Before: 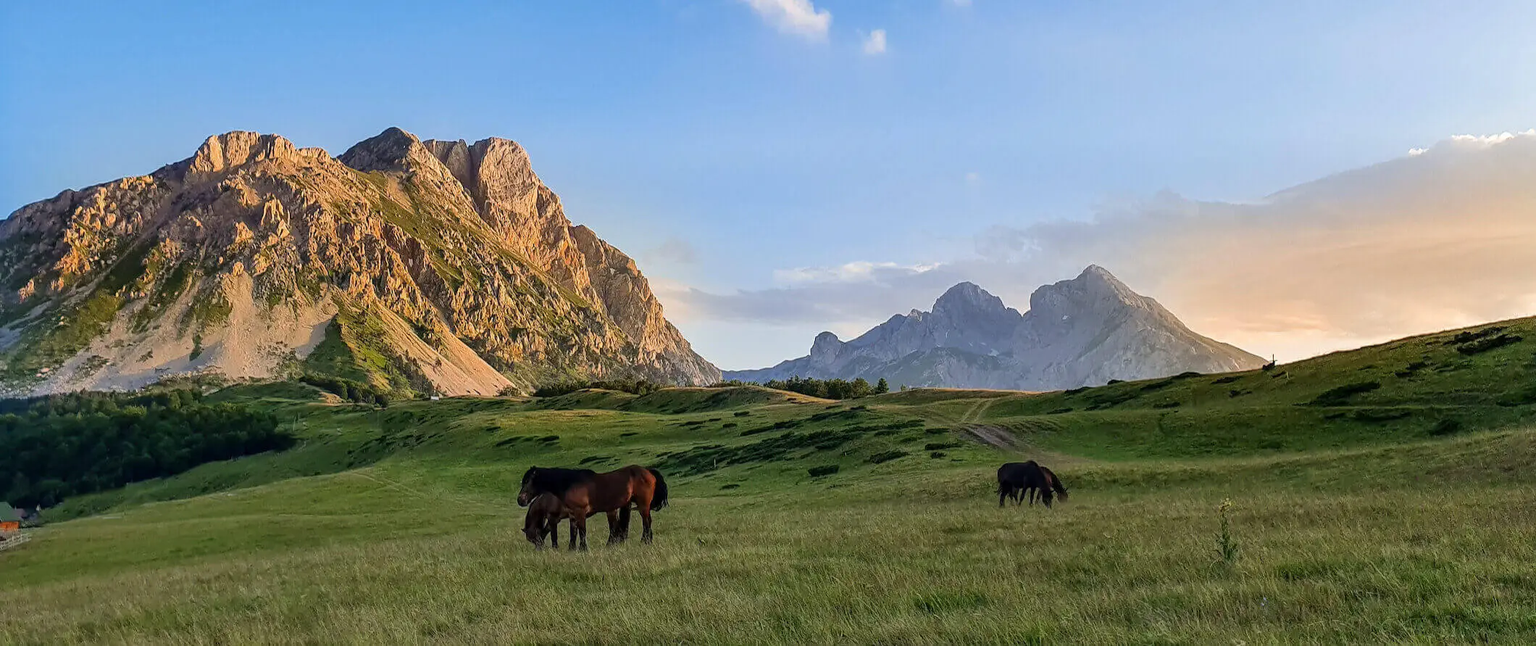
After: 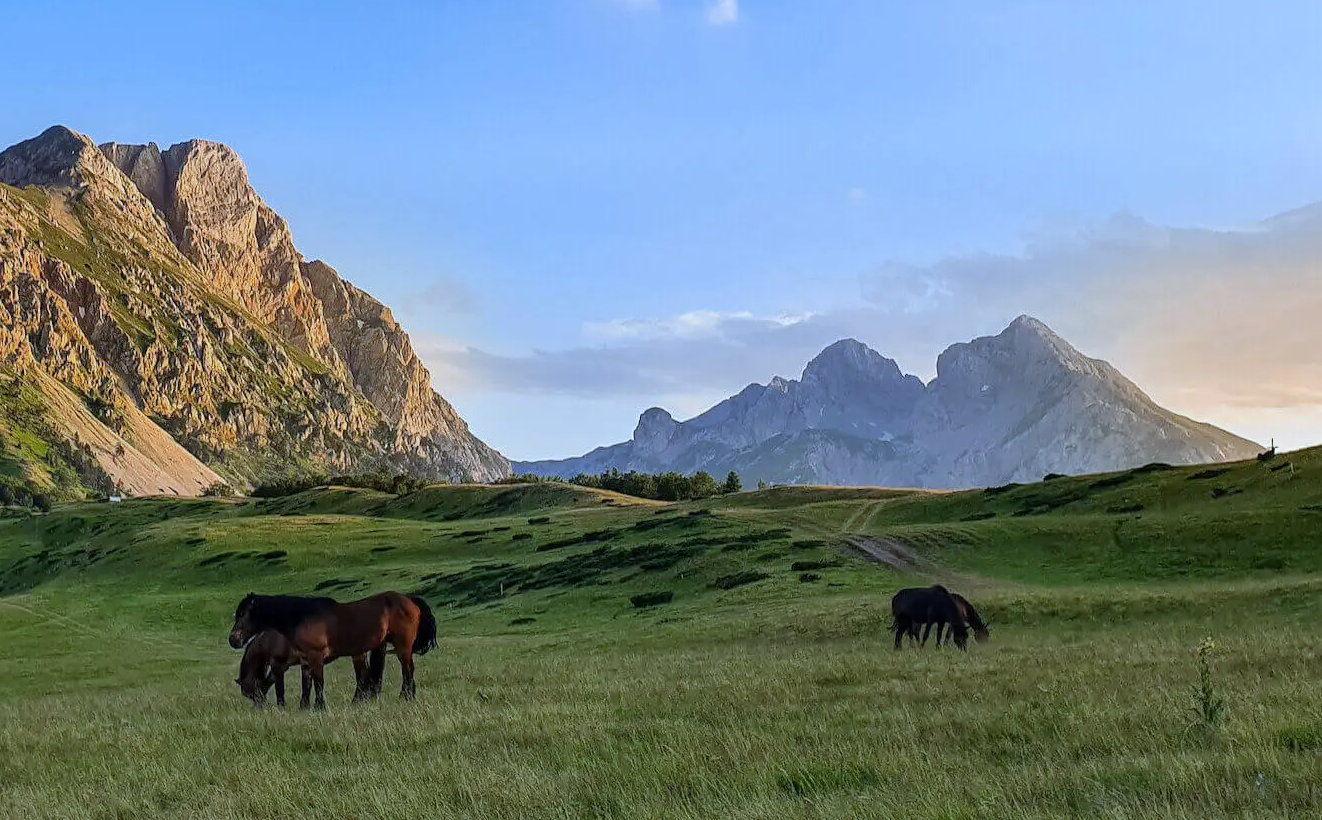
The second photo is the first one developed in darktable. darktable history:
crop and rotate: left 22.918%, top 5.629%, right 14.711%, bottom 2.247%
white balance: red 0.924, blue 1.095
